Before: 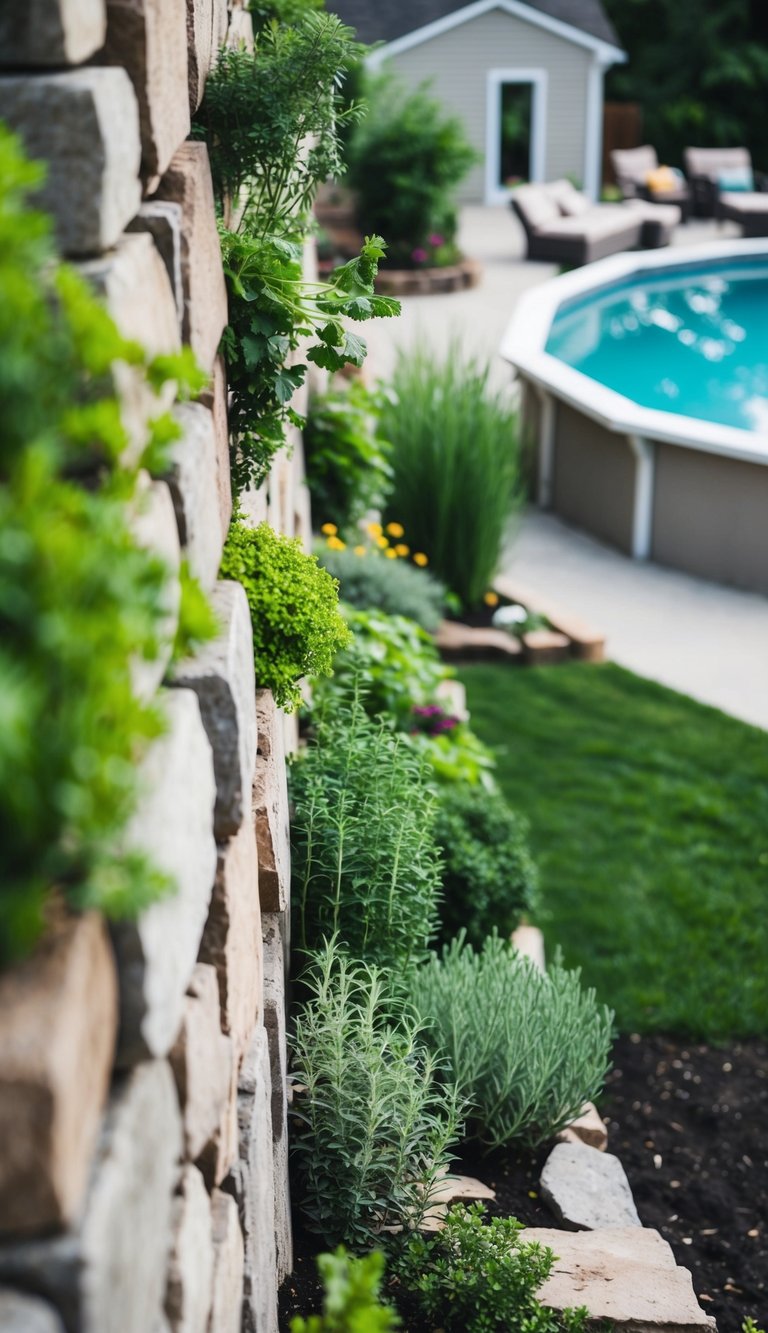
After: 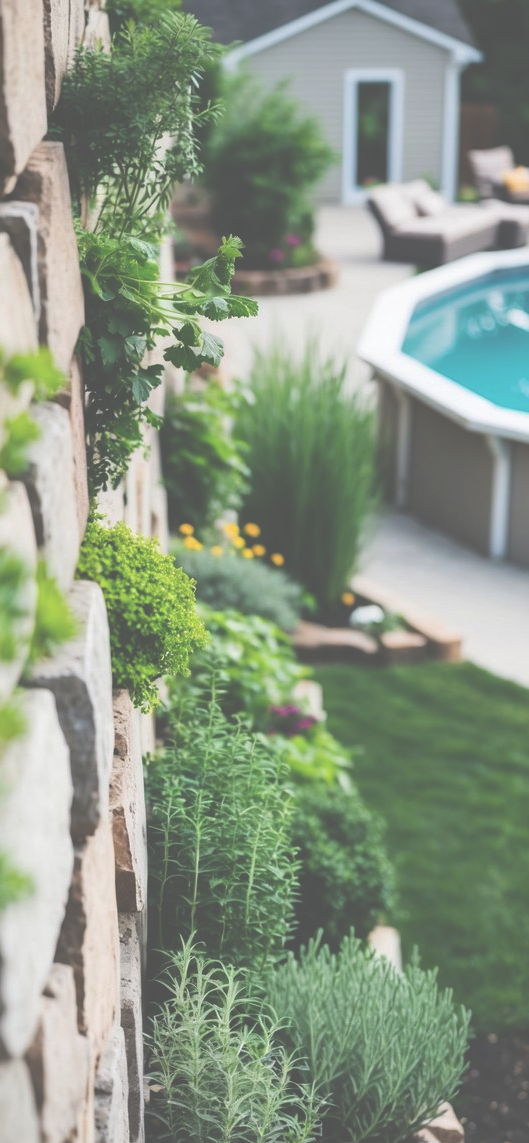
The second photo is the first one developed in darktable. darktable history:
crop: left 18.621%, right 12.383%, bottom 14.246%
shadows and highlights: radius 333.8, shadows 64.87, highlights 4.53, compress 87.26%, soften with gaussian
exposure: black level correction -0.086, compensate exposure bias true, compensate highlight preservation false
